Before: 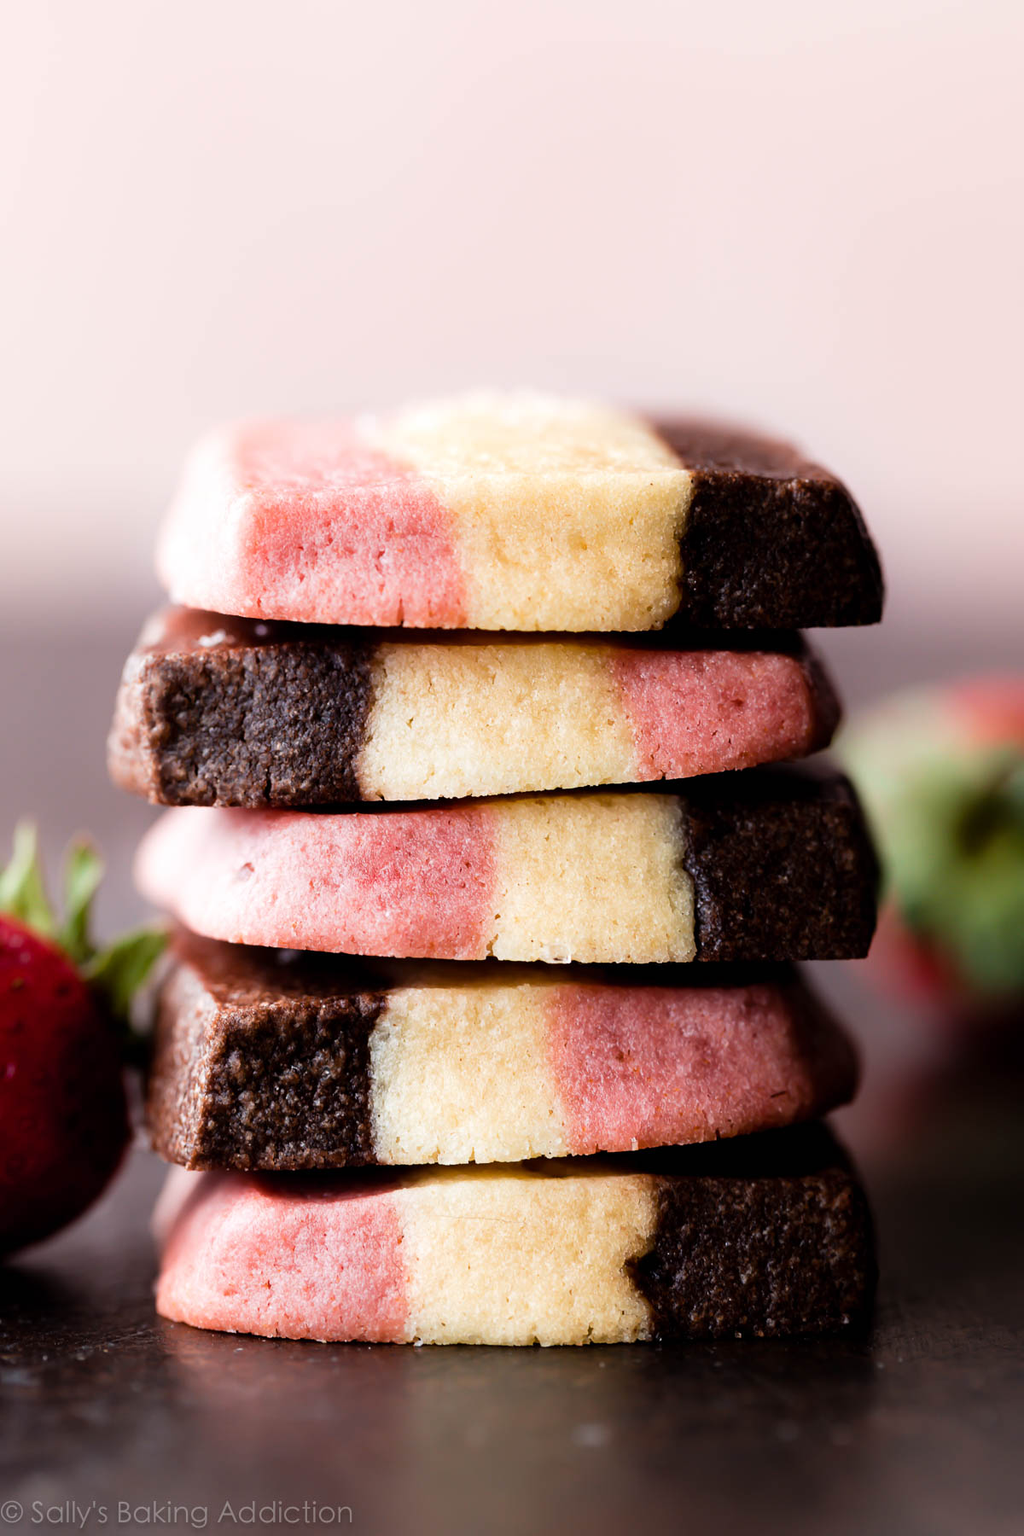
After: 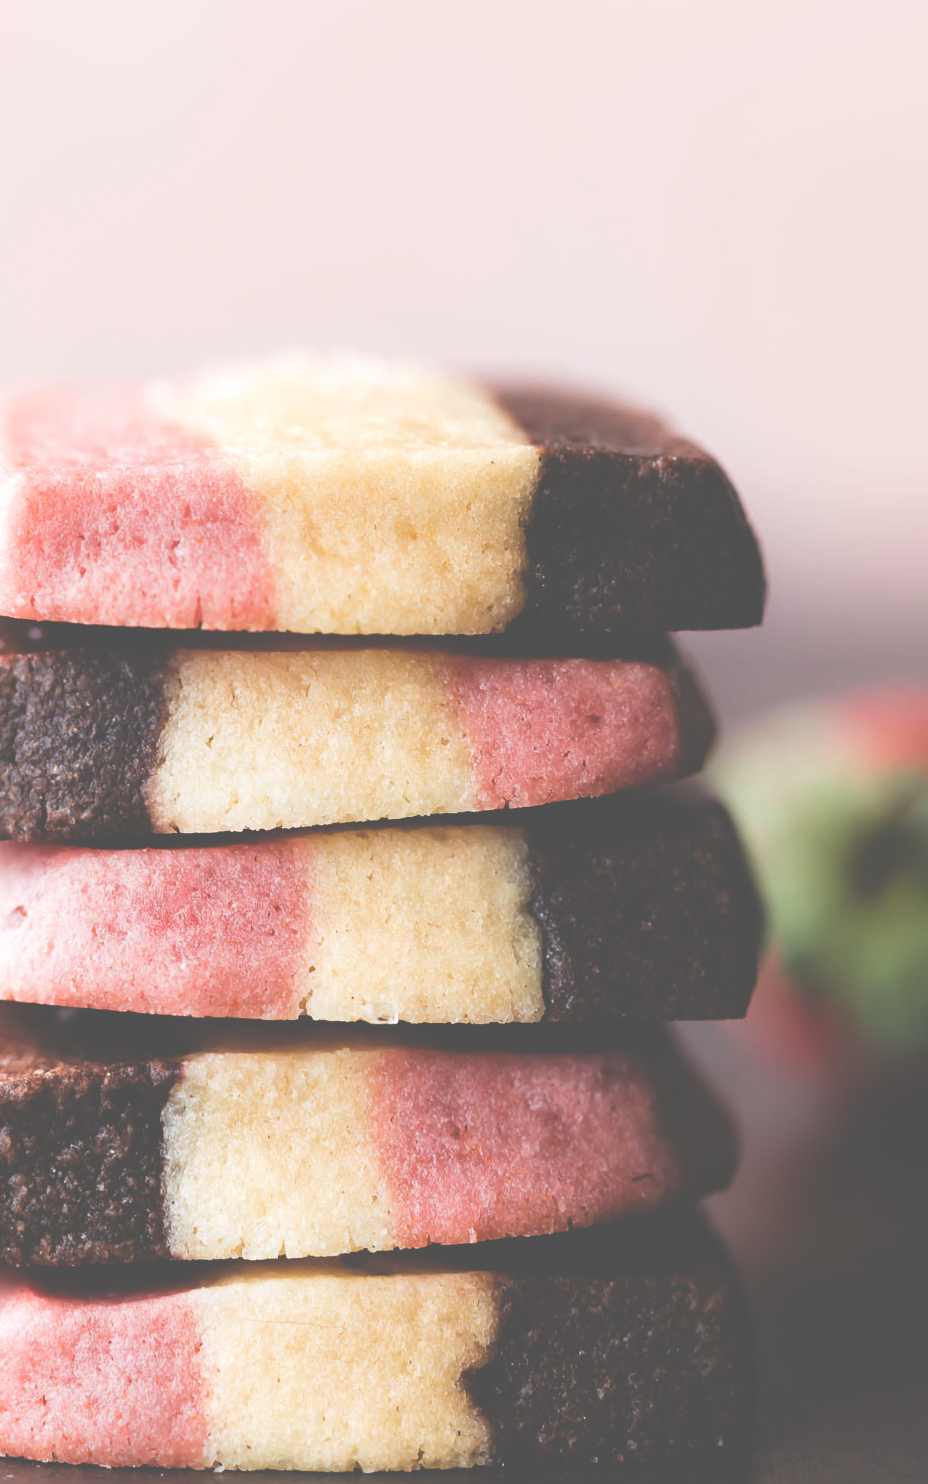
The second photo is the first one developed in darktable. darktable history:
exposure: black level correction -0.086, compensate highlight preservation false
crop: left 22.621%, top 5.88%, bottom 11.661%
